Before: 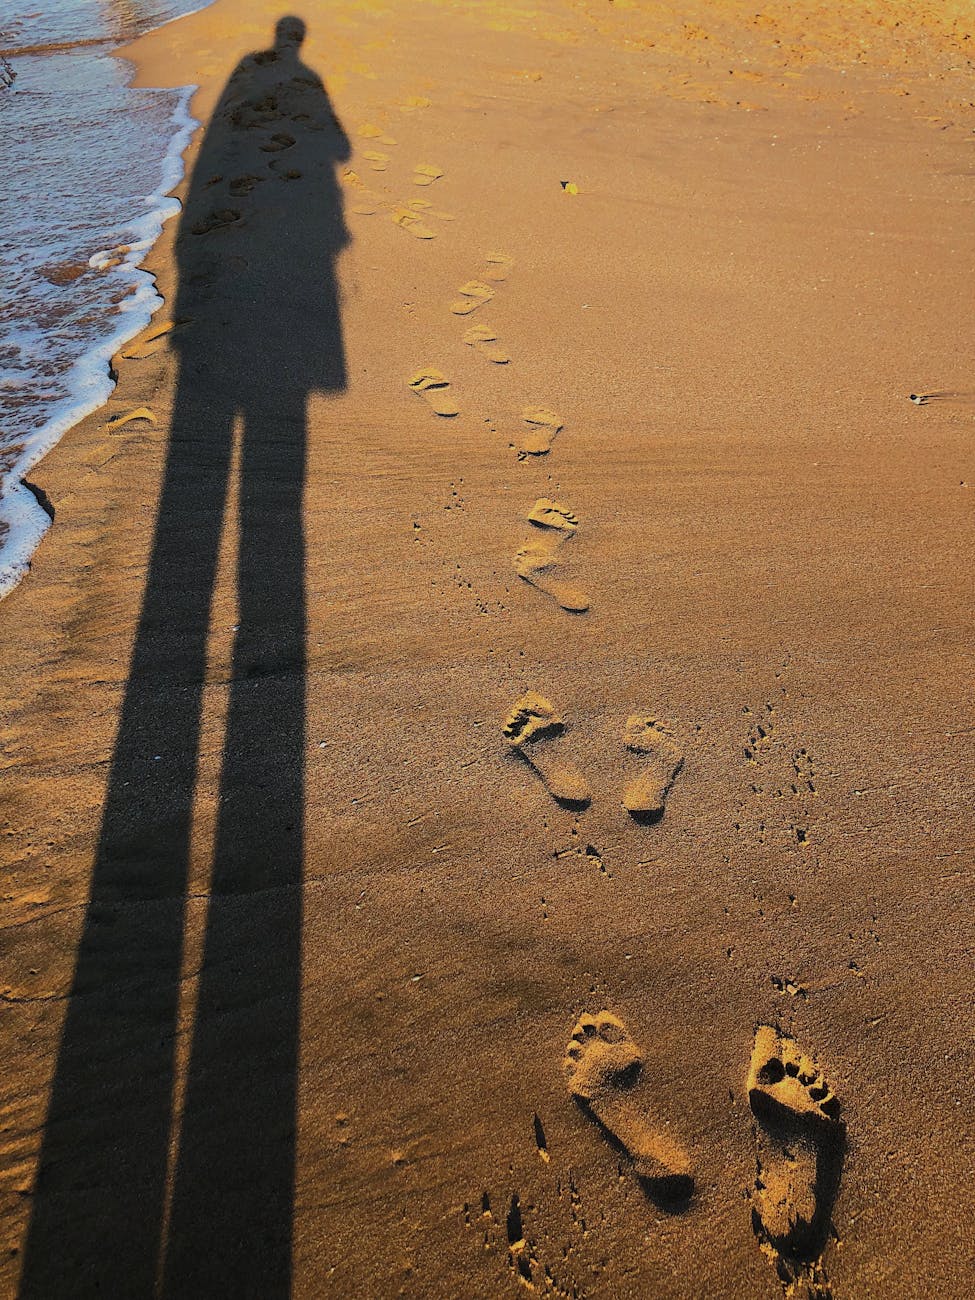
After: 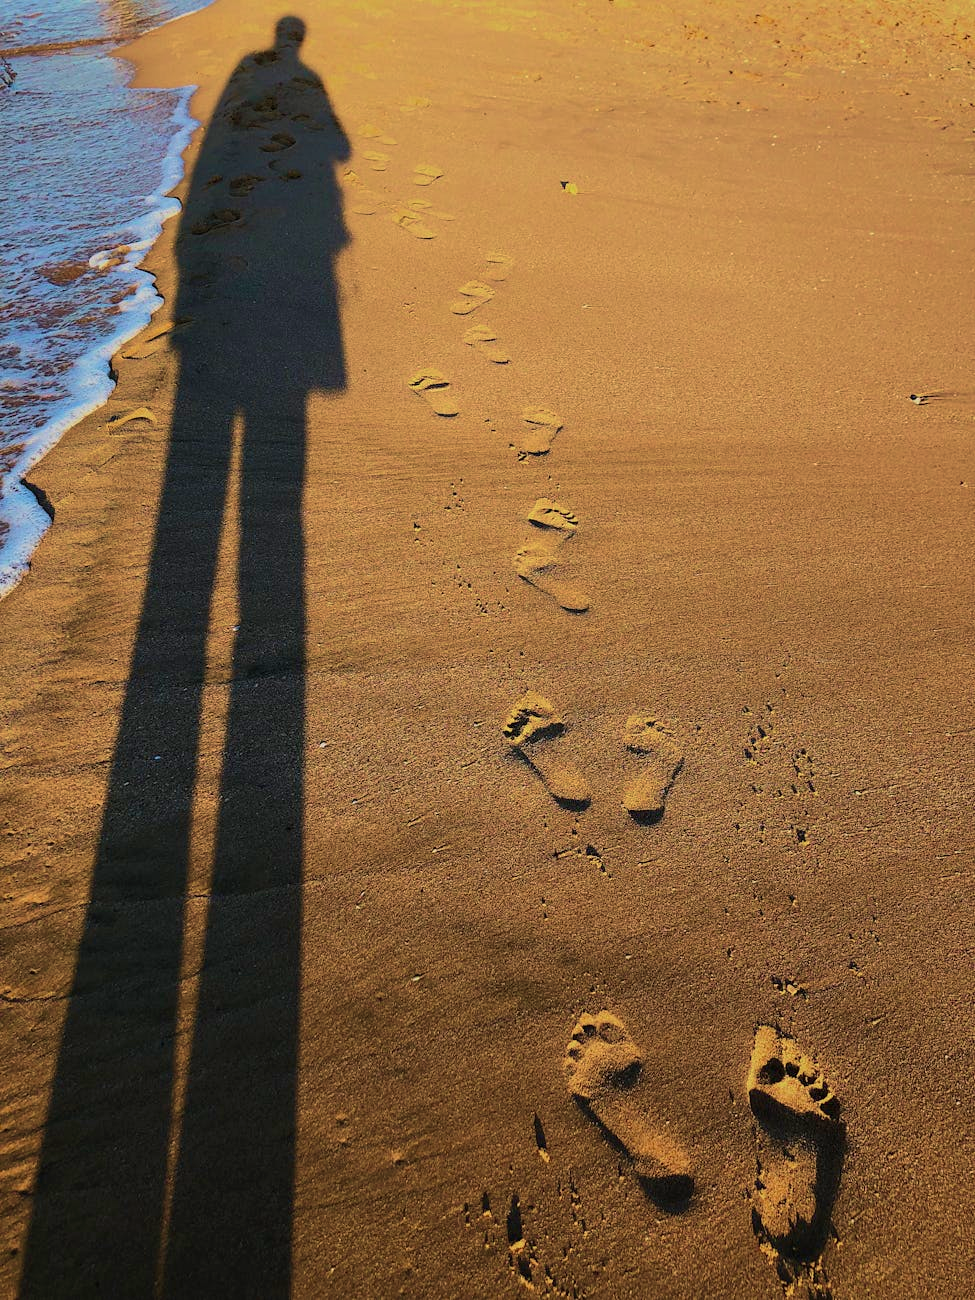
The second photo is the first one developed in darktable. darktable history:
velvia: strength 56%
tone equalizer: on, module defaults
